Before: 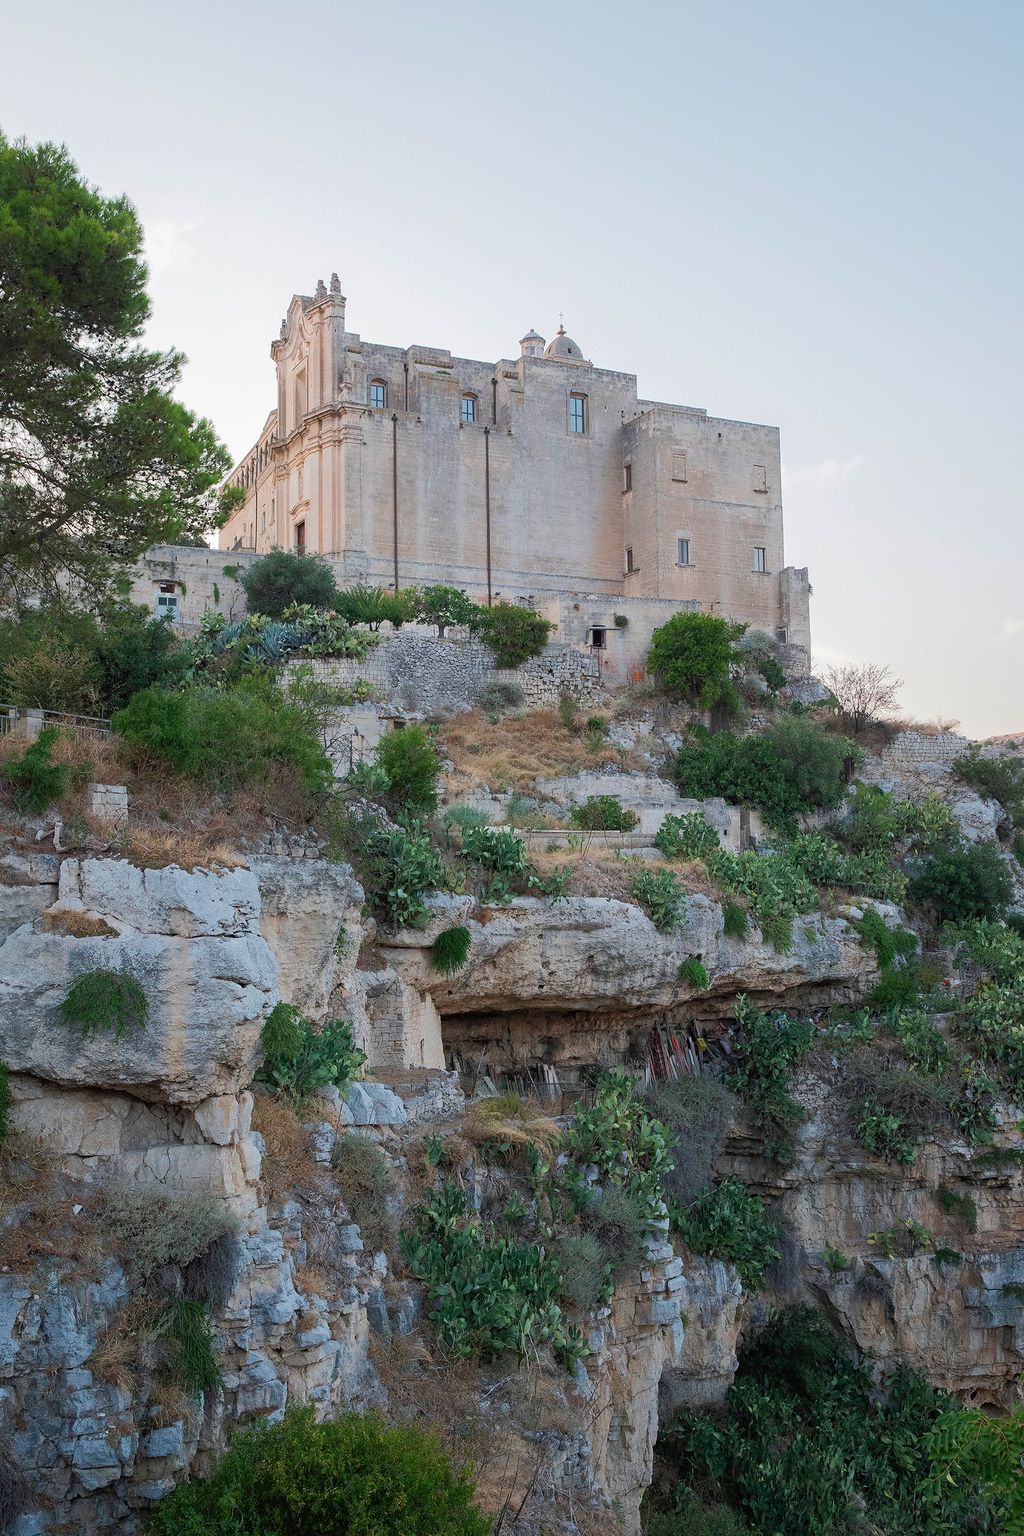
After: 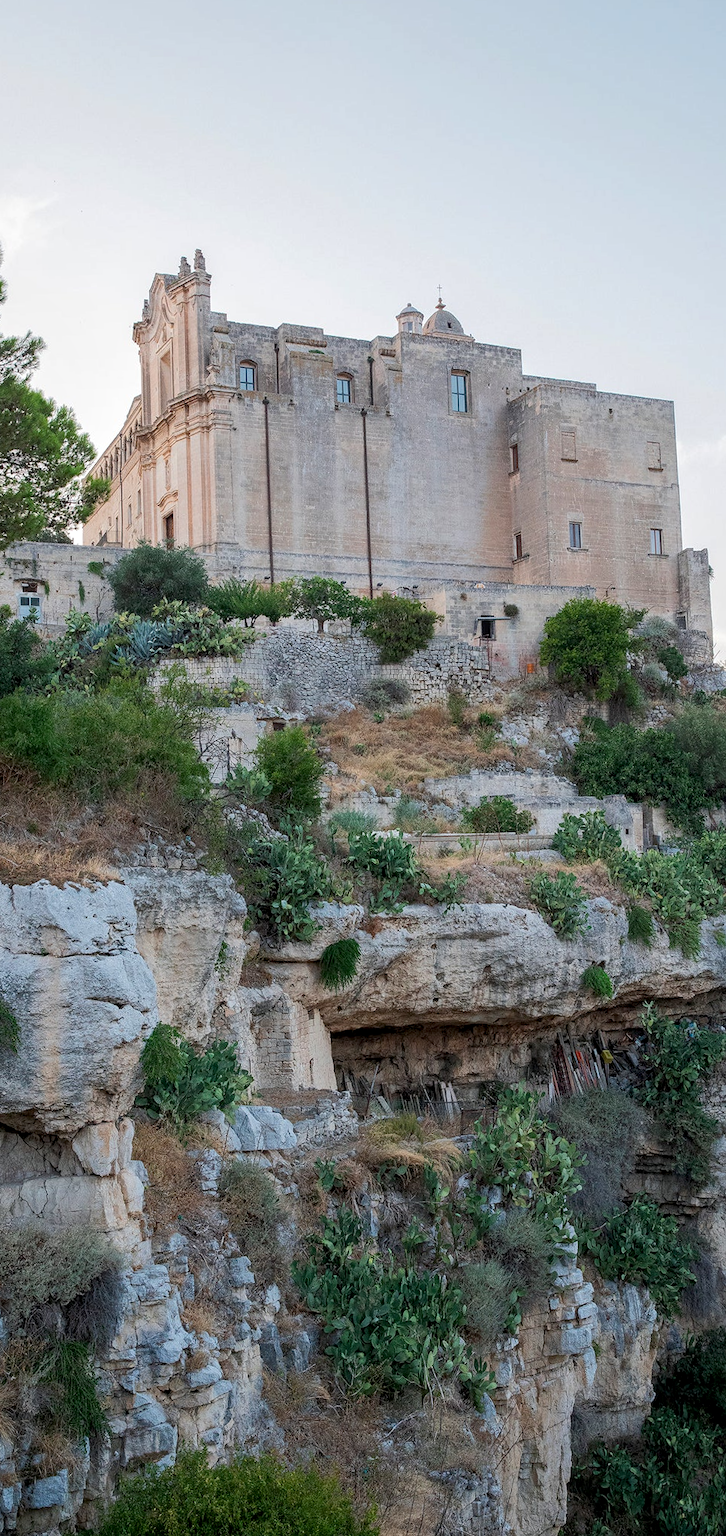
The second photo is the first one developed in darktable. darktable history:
exposure: black level correction 0.001, compensate highlight preservation false
rotate and perspective: rotation -1.42°, crop left 0.016, crop right 0.984, crop top 0.035, crop bottom 0.965
local contrast: on, module defaults
crop and rotate: left 13.409%, right 19.924%
